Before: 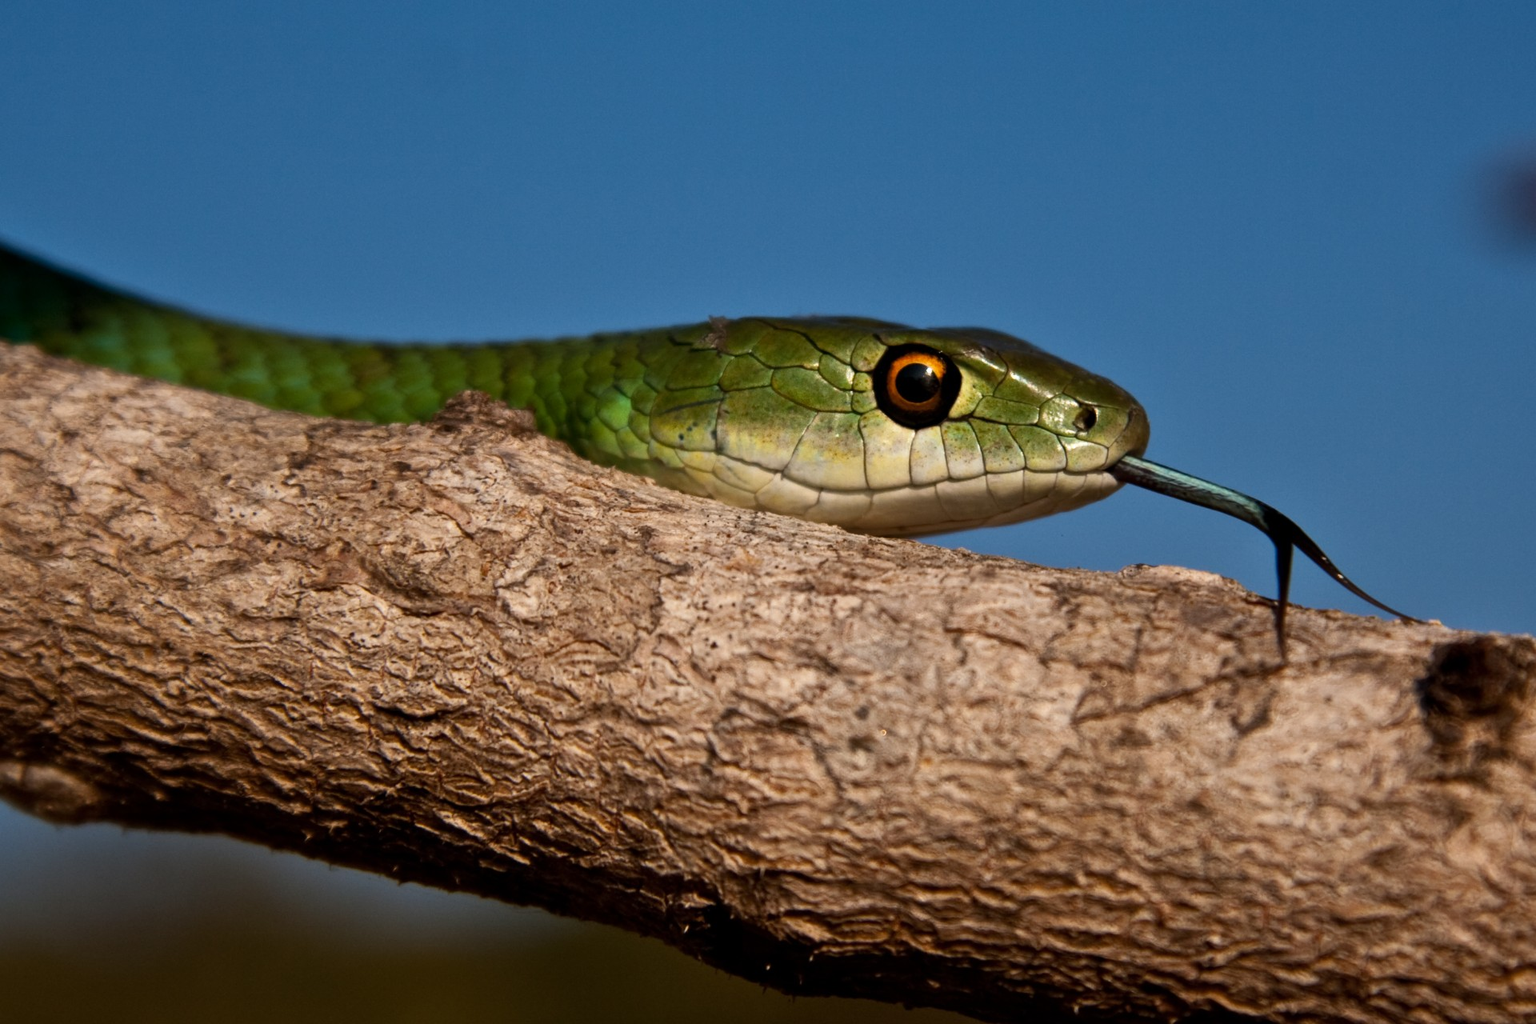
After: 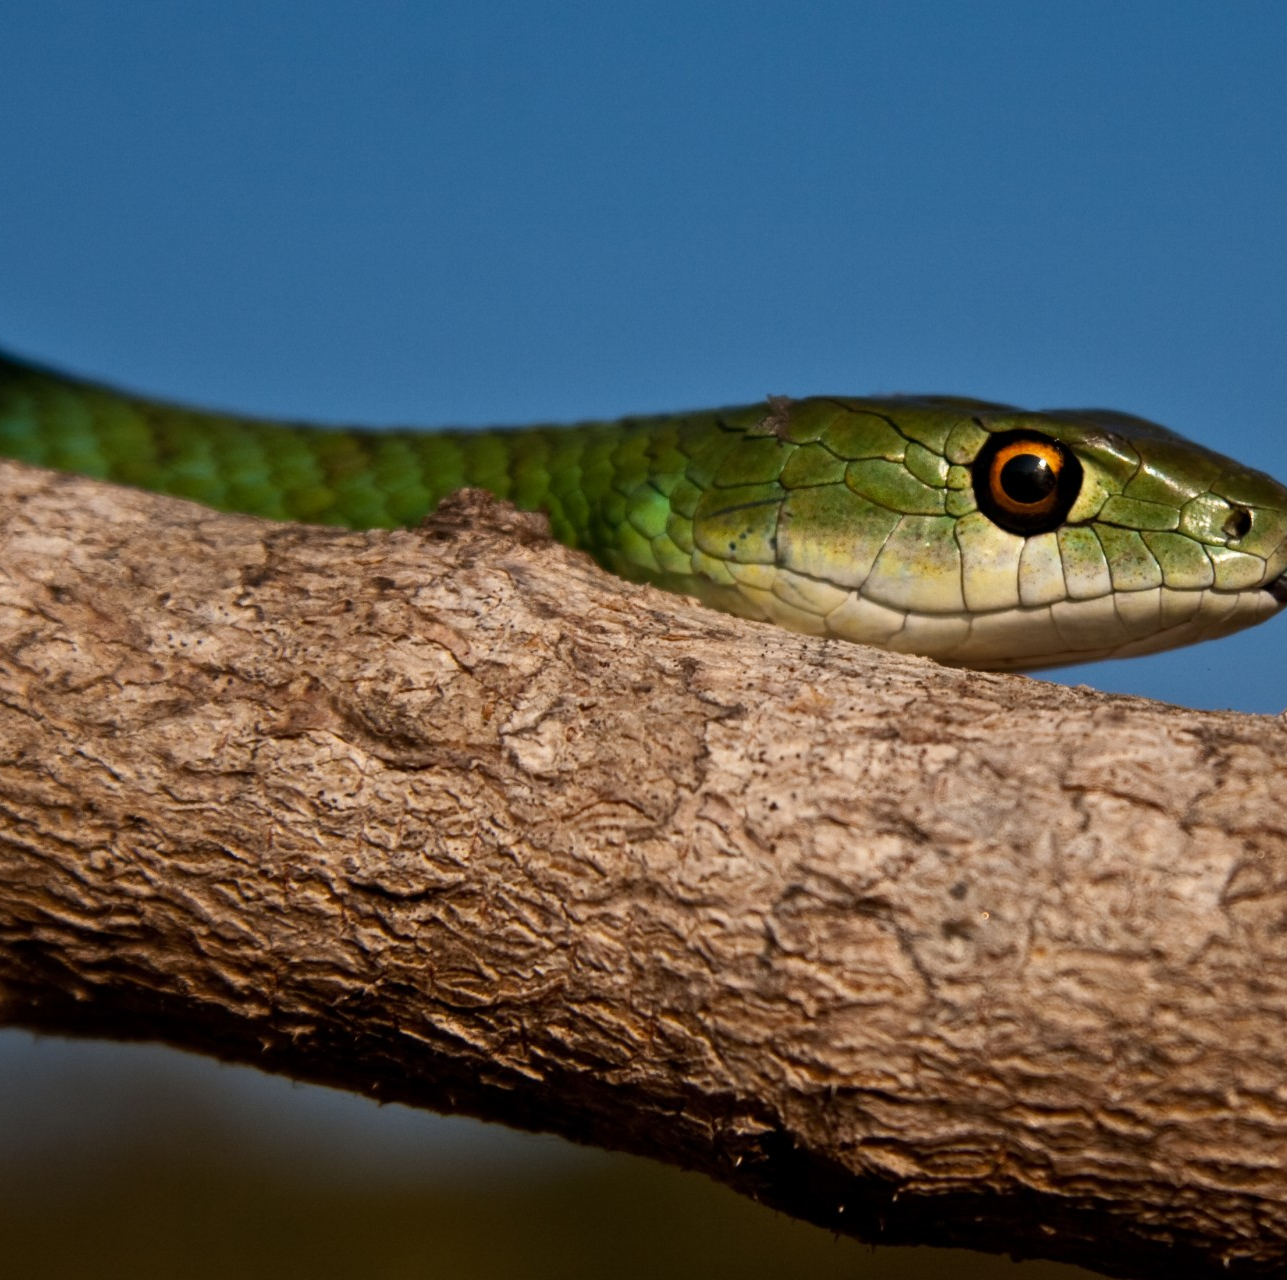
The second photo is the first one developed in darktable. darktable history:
crop and rotate: left 6.203%, right 26.733%
